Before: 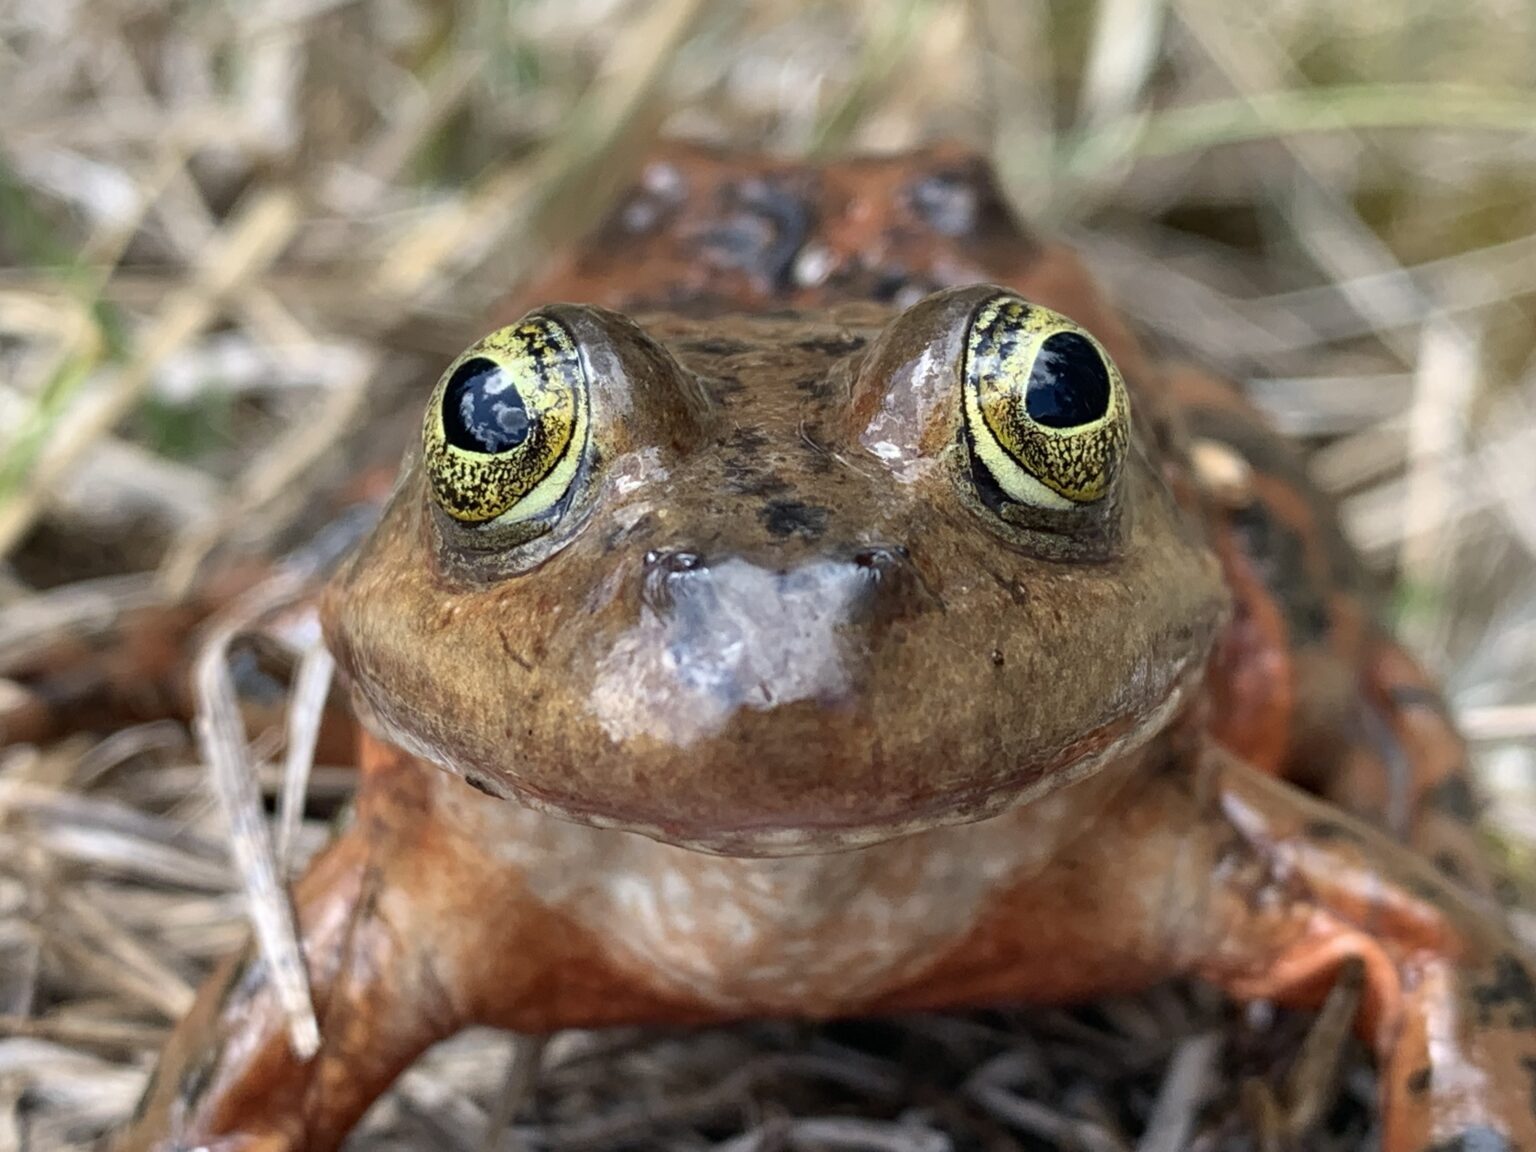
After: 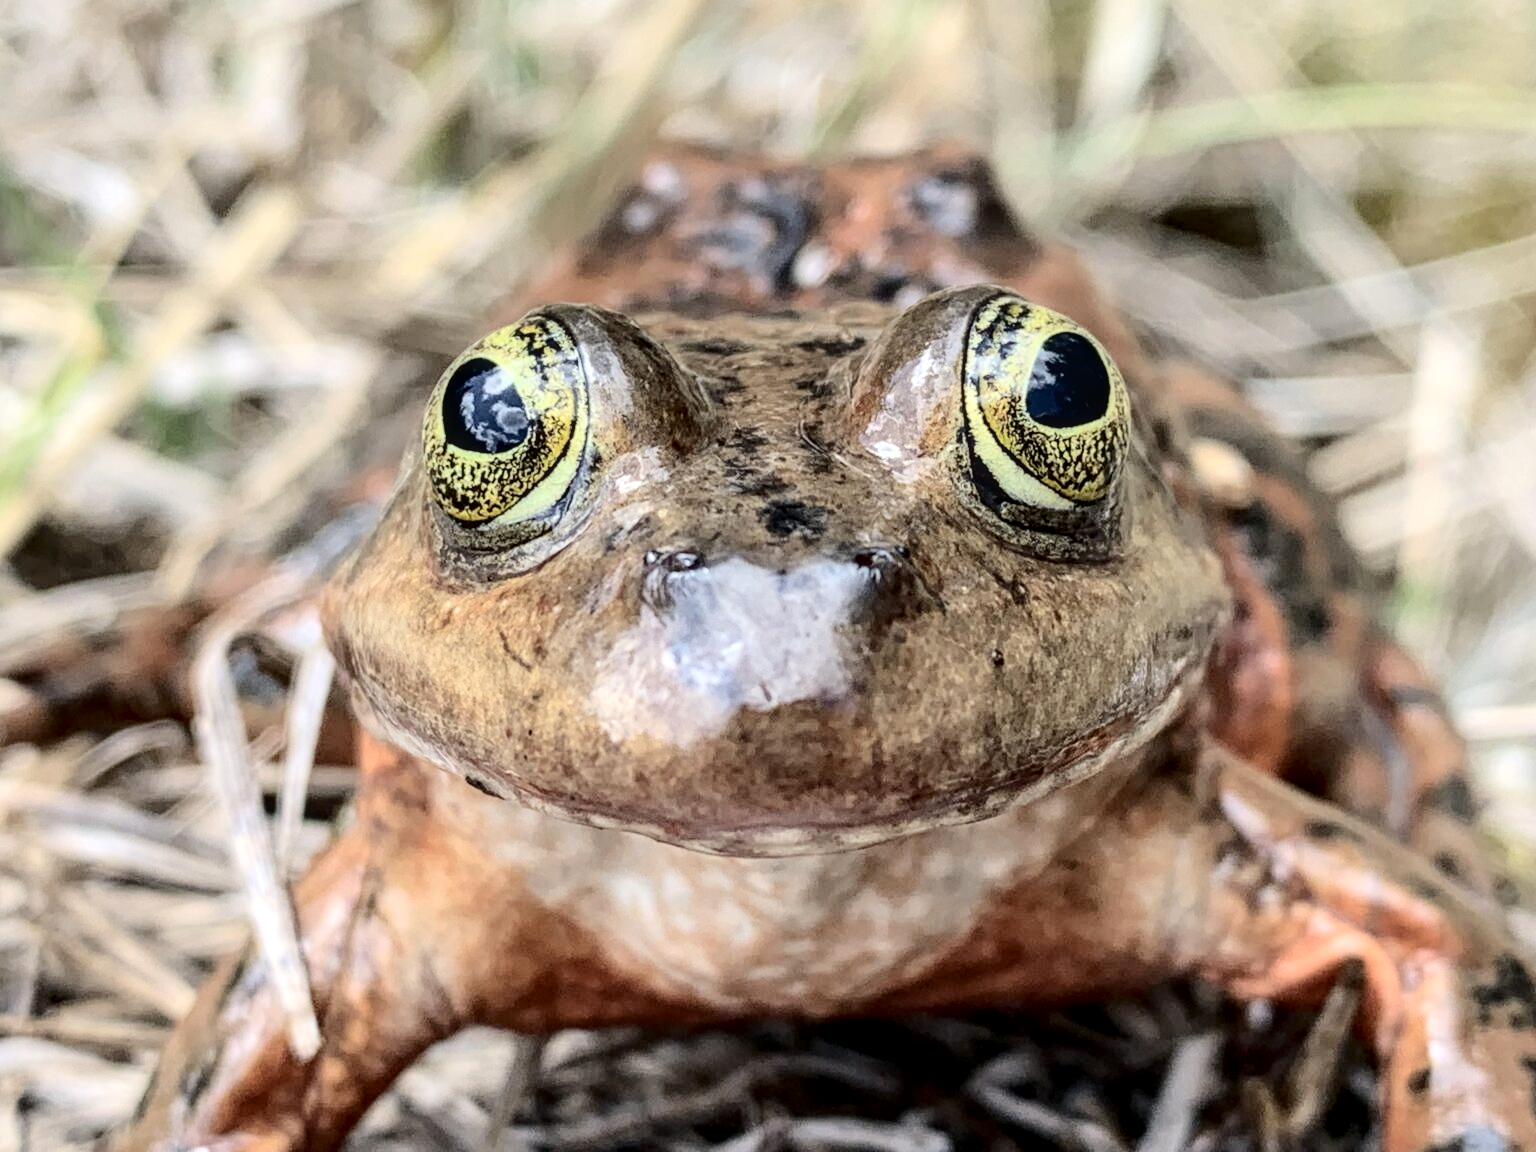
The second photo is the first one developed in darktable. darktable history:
tone curve: curves: ch0 [(0, 0) (0.004, 0) (0.133, 0.071) (0.341, 0.453) (0.839, 0.922) (1, 1)], color space Lab, independent channels, preserve colors none
local contrast: on, module defaults
